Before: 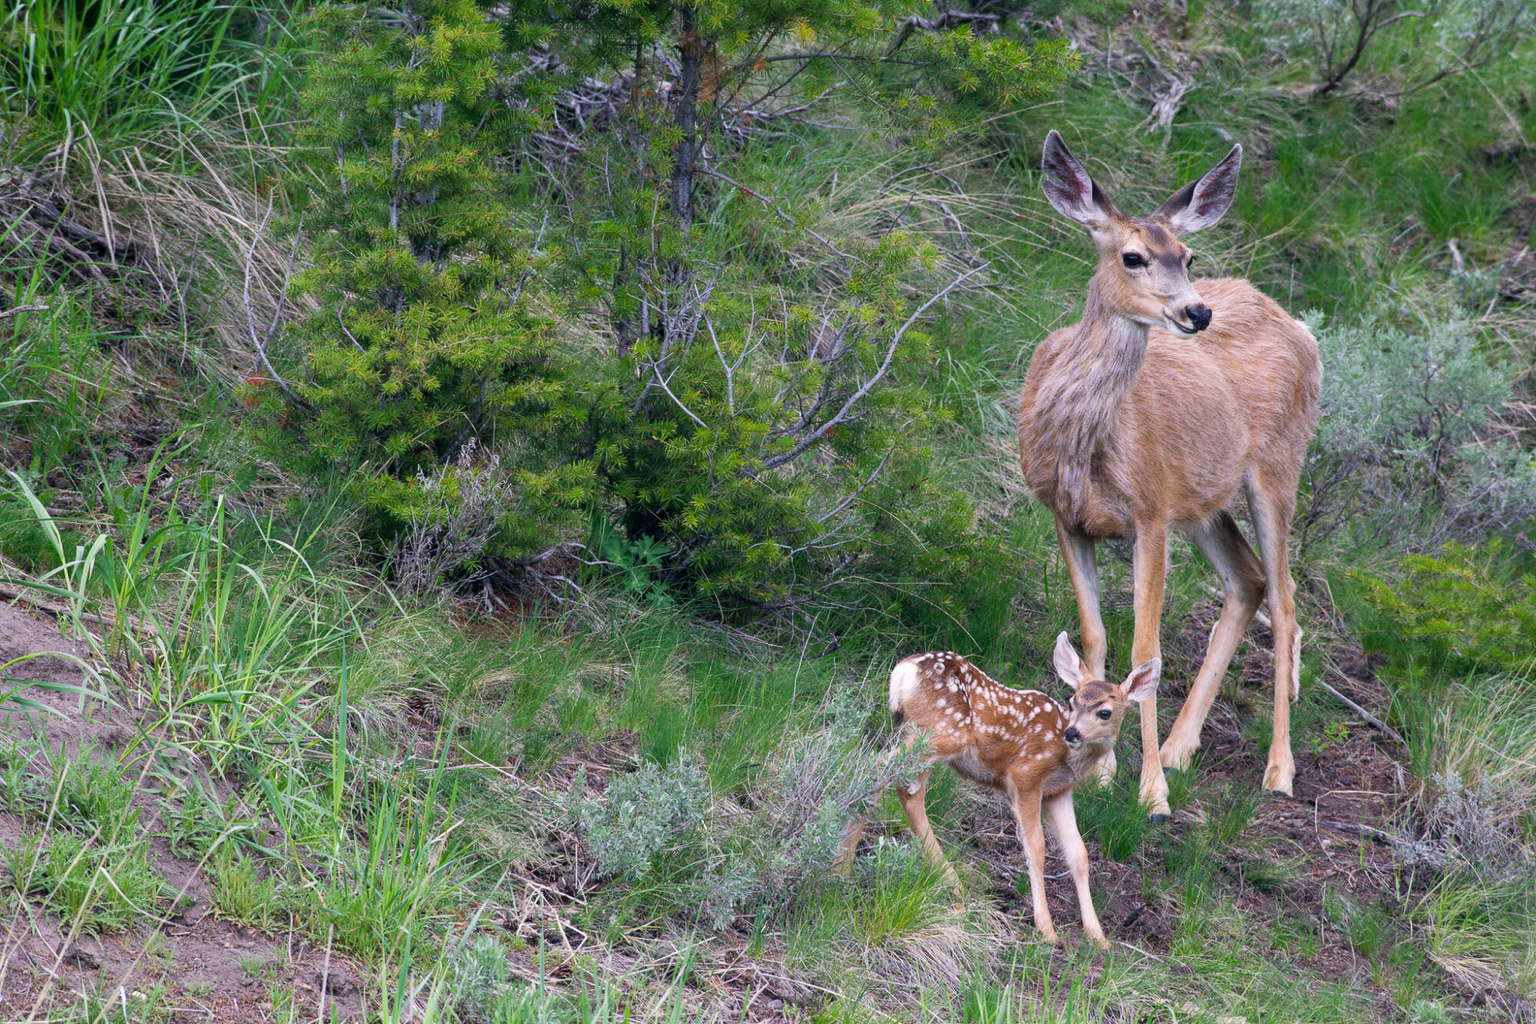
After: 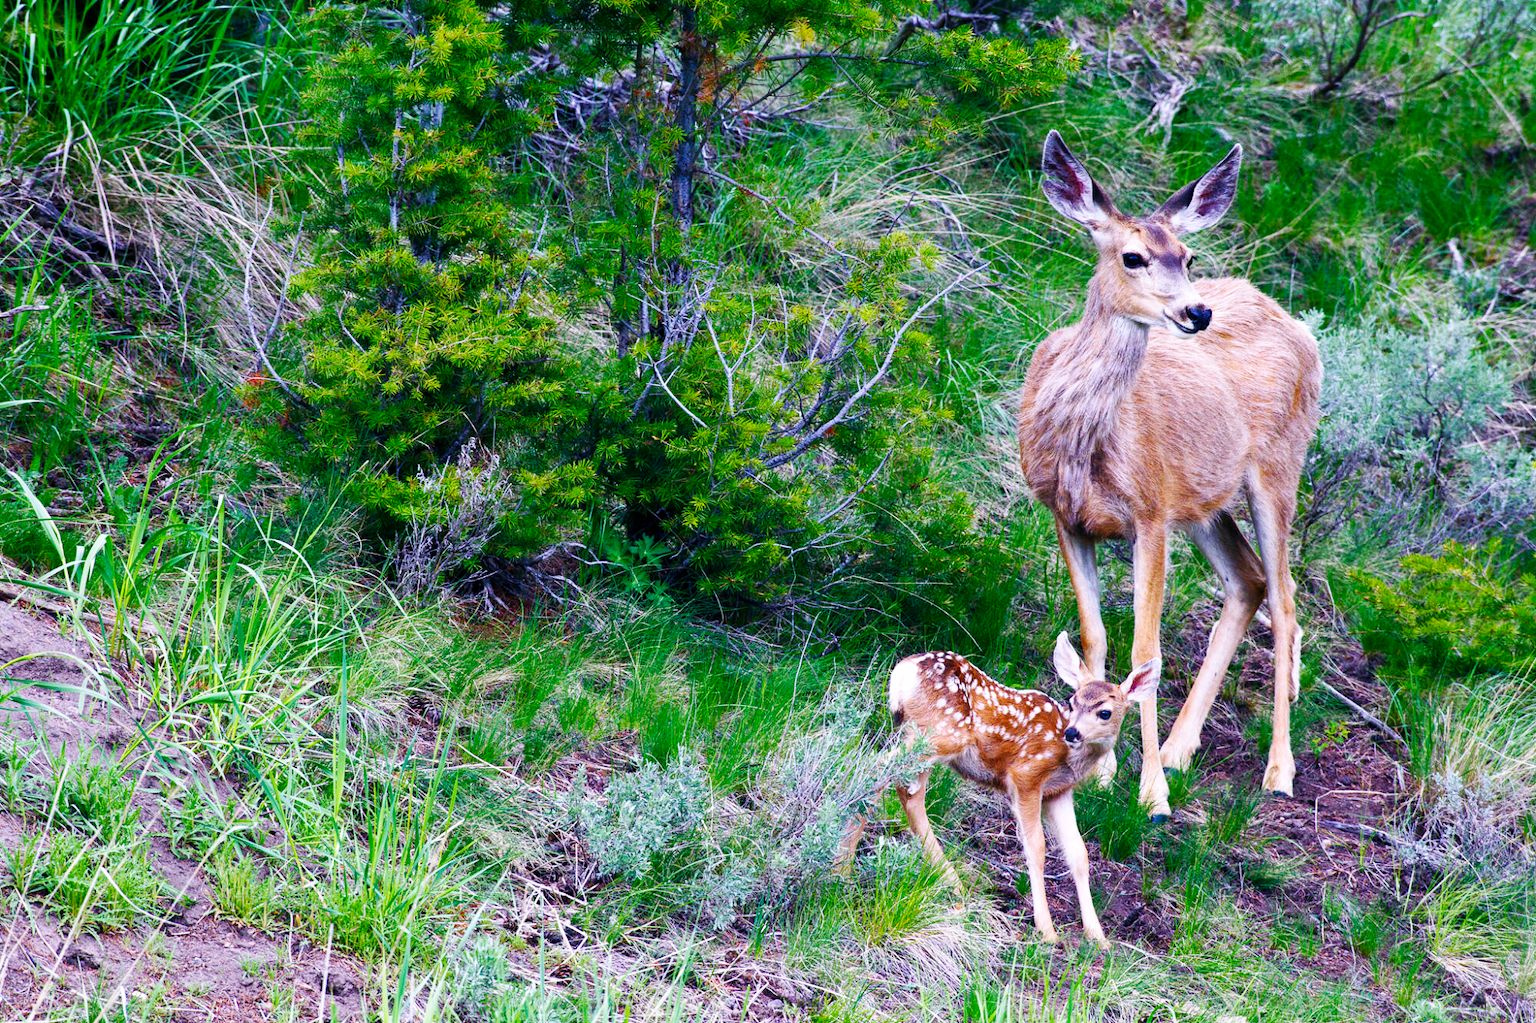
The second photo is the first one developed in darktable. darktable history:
color calibration: illuminant as shot in camera, x 0.358, y 0.373, temperature 4628.91 K
color balance rgb: perceptual saturation grading › global saturation 20%, perceptual saturation grading › highlights -25.375%, perceptual saturation grading › shadows 49.505%, perceptual brilliance grading › highlights 10.687%, perceptual brilliance grading › shadows -10.64%, global vibrance 20%
exposure: black level correction 0.002, exposure -0.108 EV, compensate highlight preservation false
base curve: curves: ch0 [(0, 0) (0.032, 0.025) (0.121, 0.166) (0.206, 0.329) (0.605, 0.79) (1, 1)], preserve colors none
